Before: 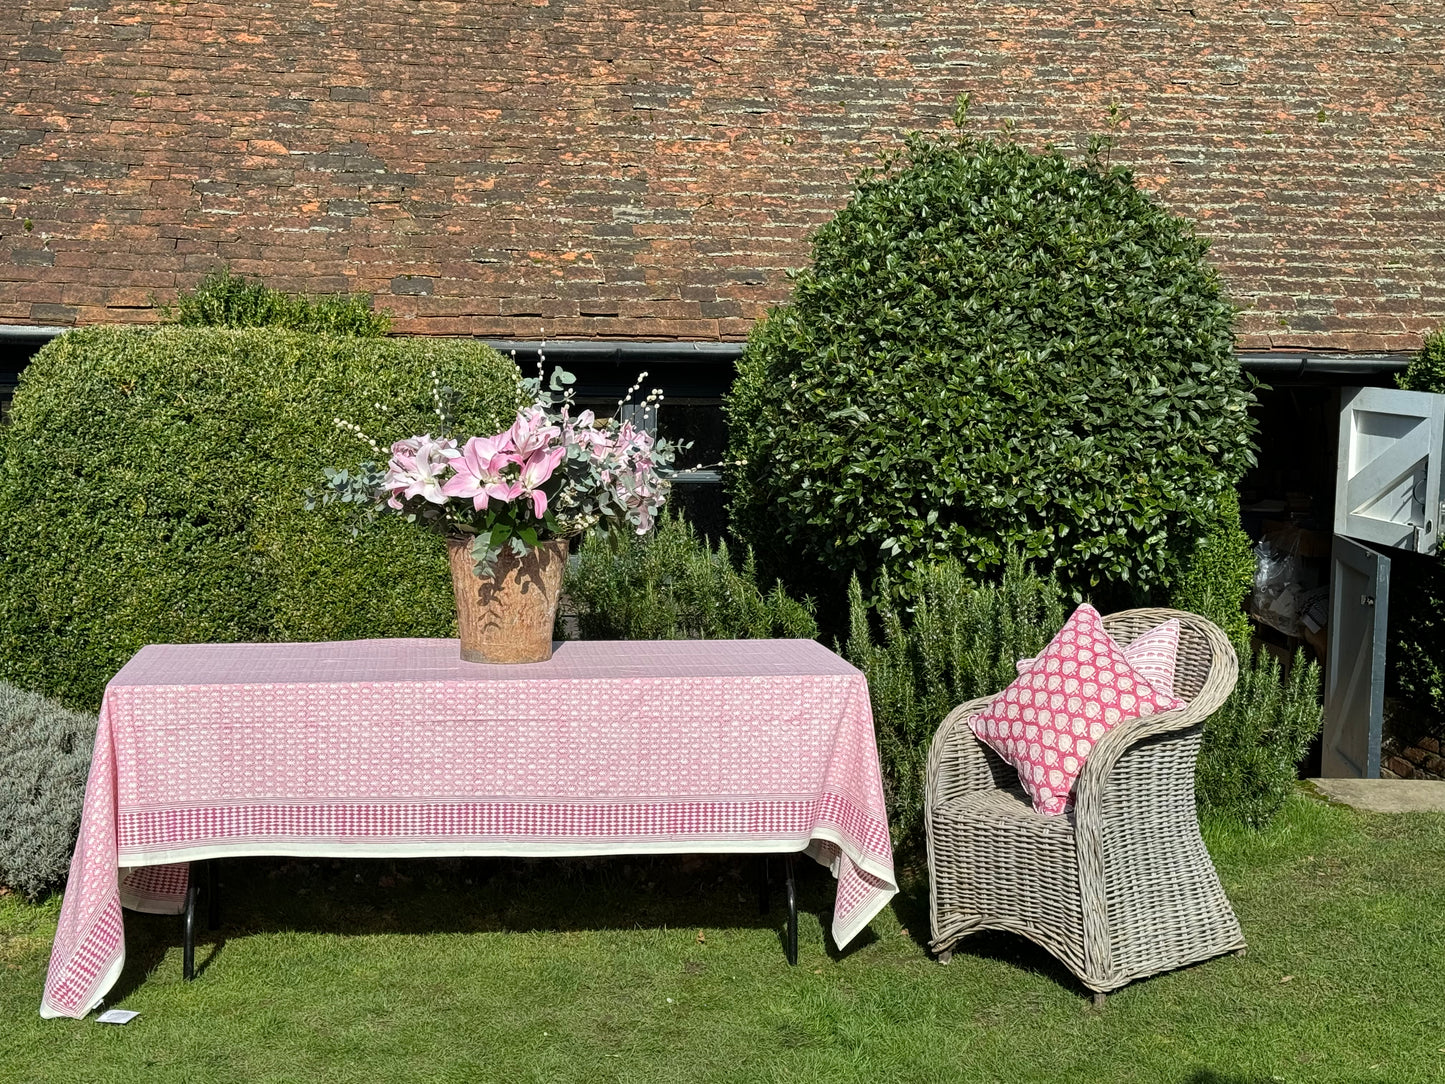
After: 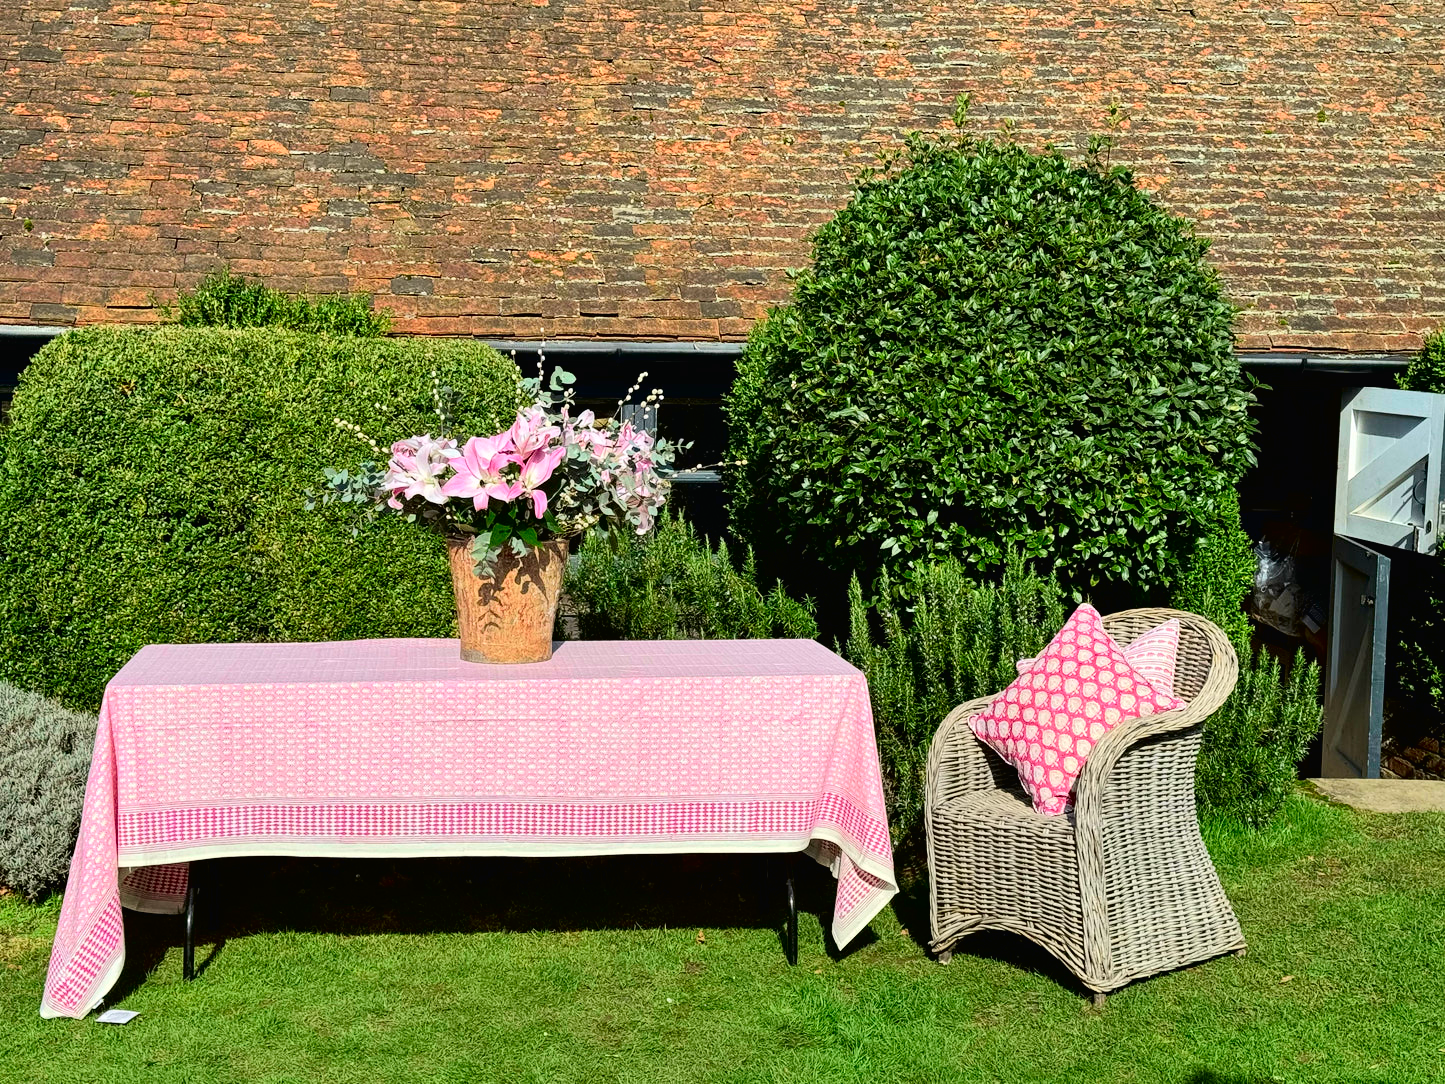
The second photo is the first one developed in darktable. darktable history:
contrast brightness saturation: contrast 0.095, saturation 0.285
tone curve: curves: ch0 [(0, 0.013) (0.054, 0.018) (0.205, 0.191) (0.289, 0.292) (0.39, 0.424) (0.493, 0.551) (0.666, 0.743) (0.795, 0.841) (1, 0.998)]; ch1 [(0, 0) (0.385, 0.343) (0.439, 0.415) (0.494, 0.495) (0.501, 0.501) (0.51, 0.509) (0.548, 0.554) (0.586, 0.614) (0.66, 0.706) (0.783, 0.804) (1, 1)]; ch2 [(0, 0) (0.304, 0.31) (0.403, 0.399) (0.441, 0.428) (0.47, 0.469) (0.498, 0.496) (0.524, 0.538) (0.566, 0.579) (0.633, 0.665) (0.7, 0.711) (1, 1)], color space Lab, independent channels, preserve colors none
